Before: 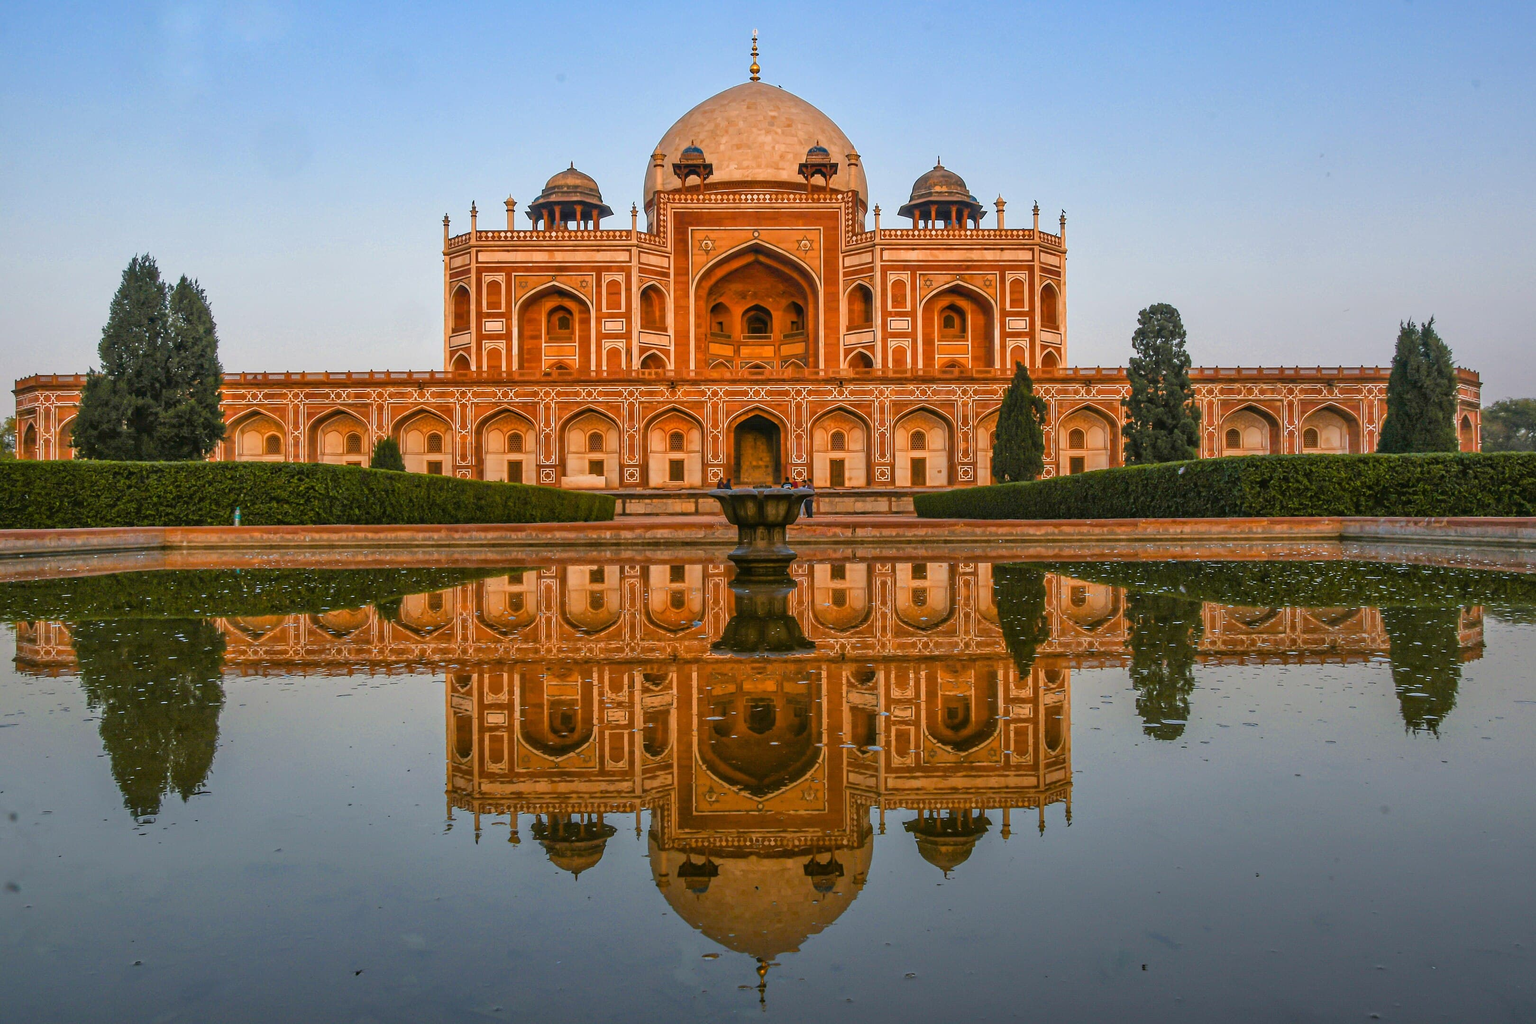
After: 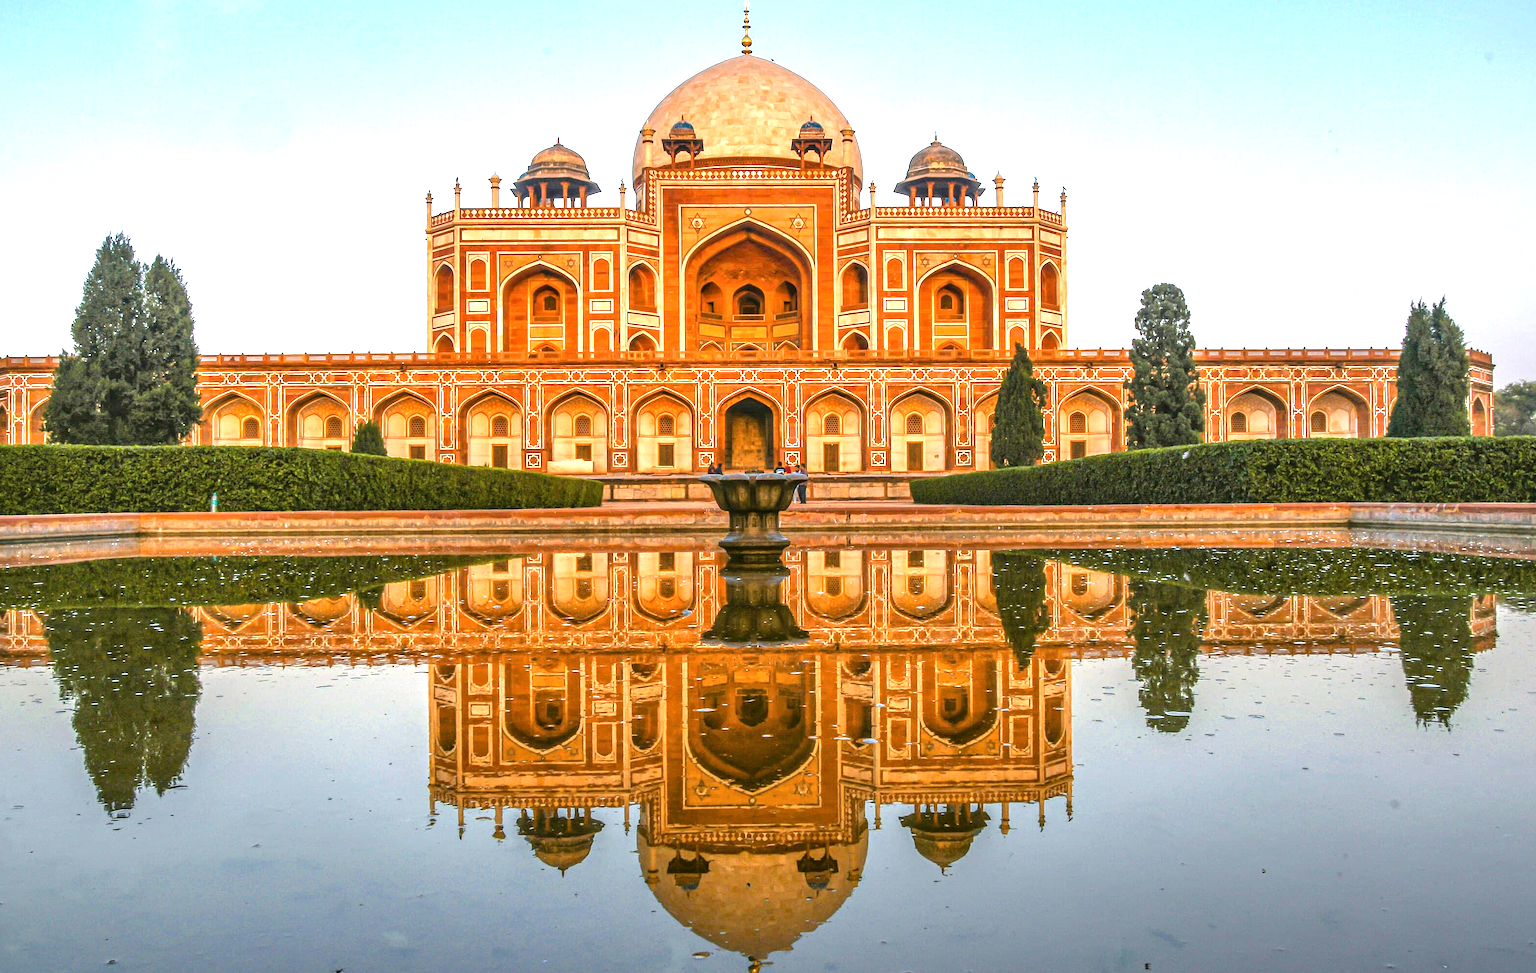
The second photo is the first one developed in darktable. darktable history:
crop: left 1.924%, top 2.793%, right 0.885%, bottom 4.823%
local contrast: on, module defaults
exposure: black level correction 0, exposure 1.2 EV, compensate highlight preservation false
